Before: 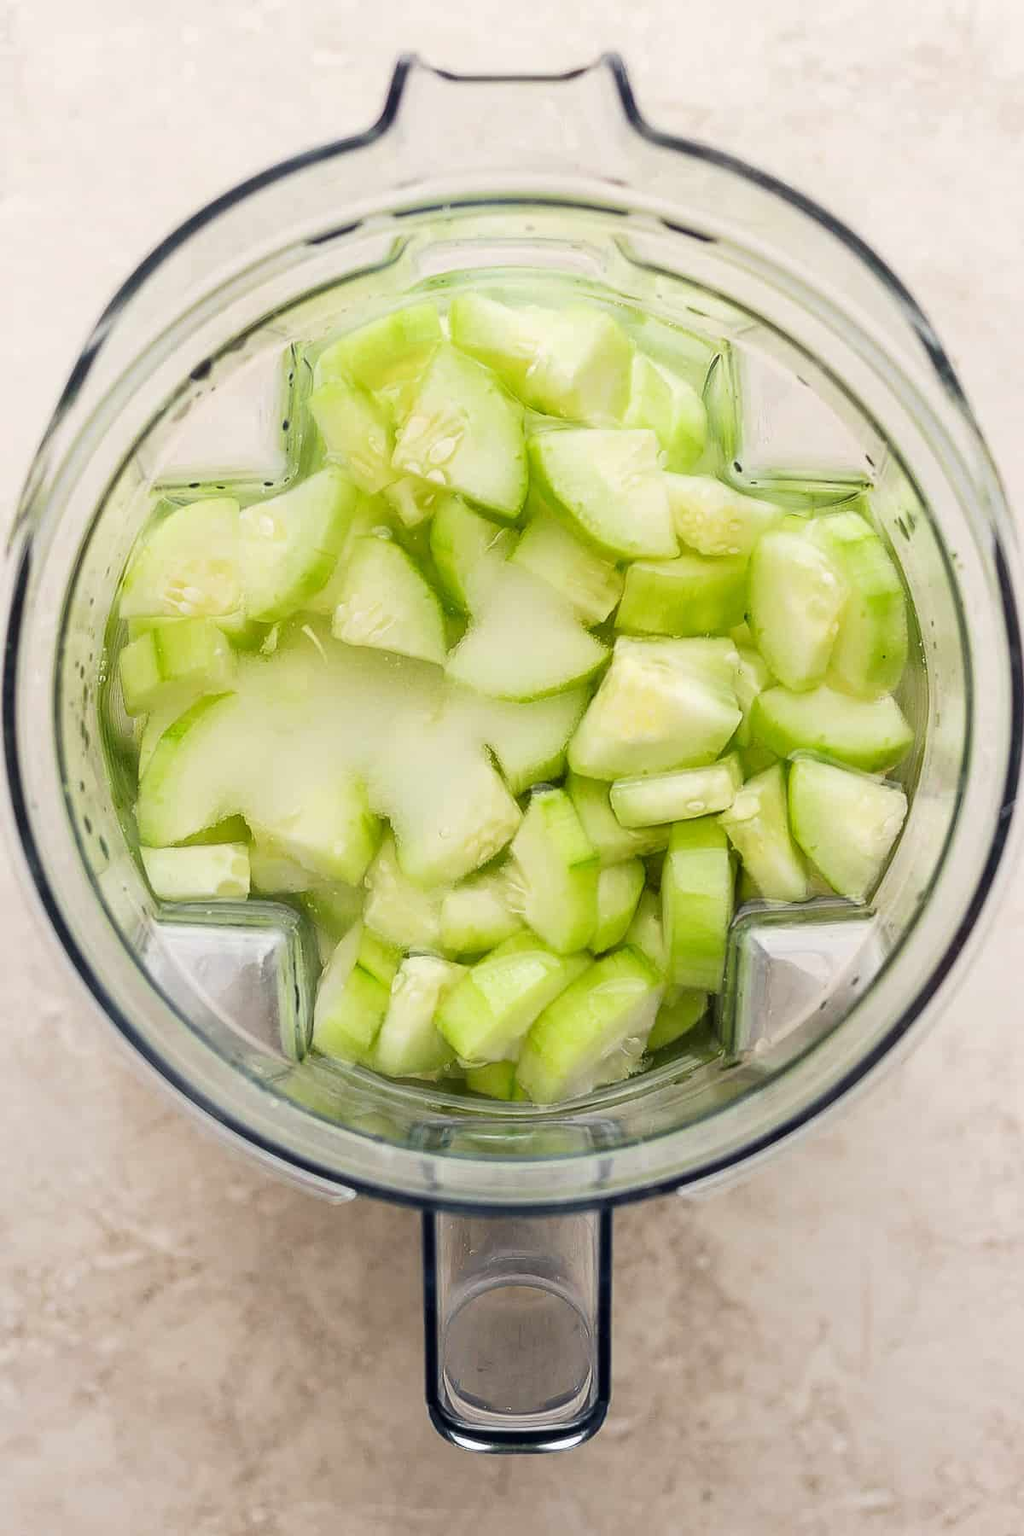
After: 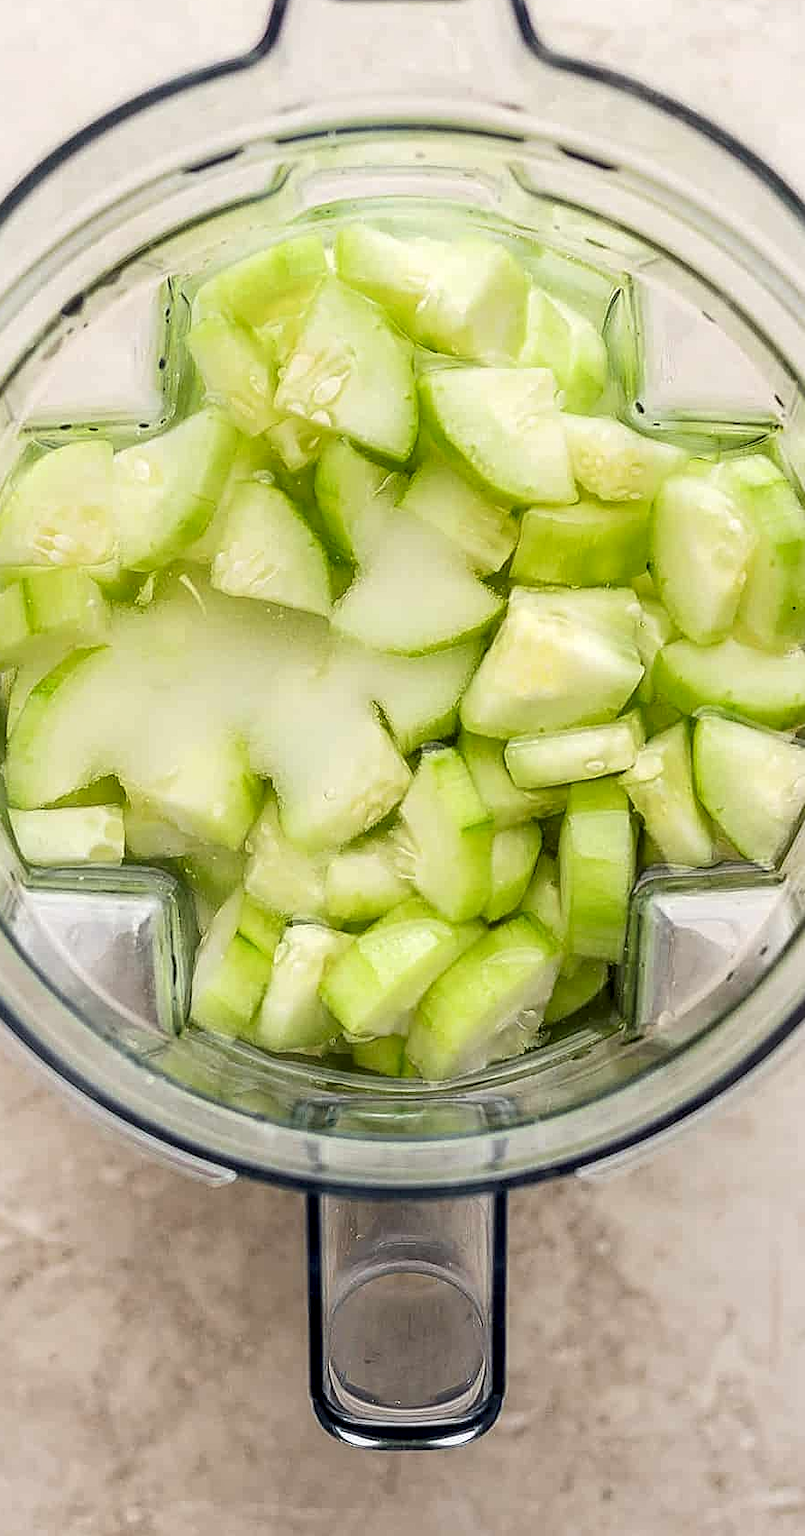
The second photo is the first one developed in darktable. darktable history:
crop and rotate: left 12.926%, top 5.306%, right 12.54%
sharpen: on, module defaults
local contrast: detail 130%
